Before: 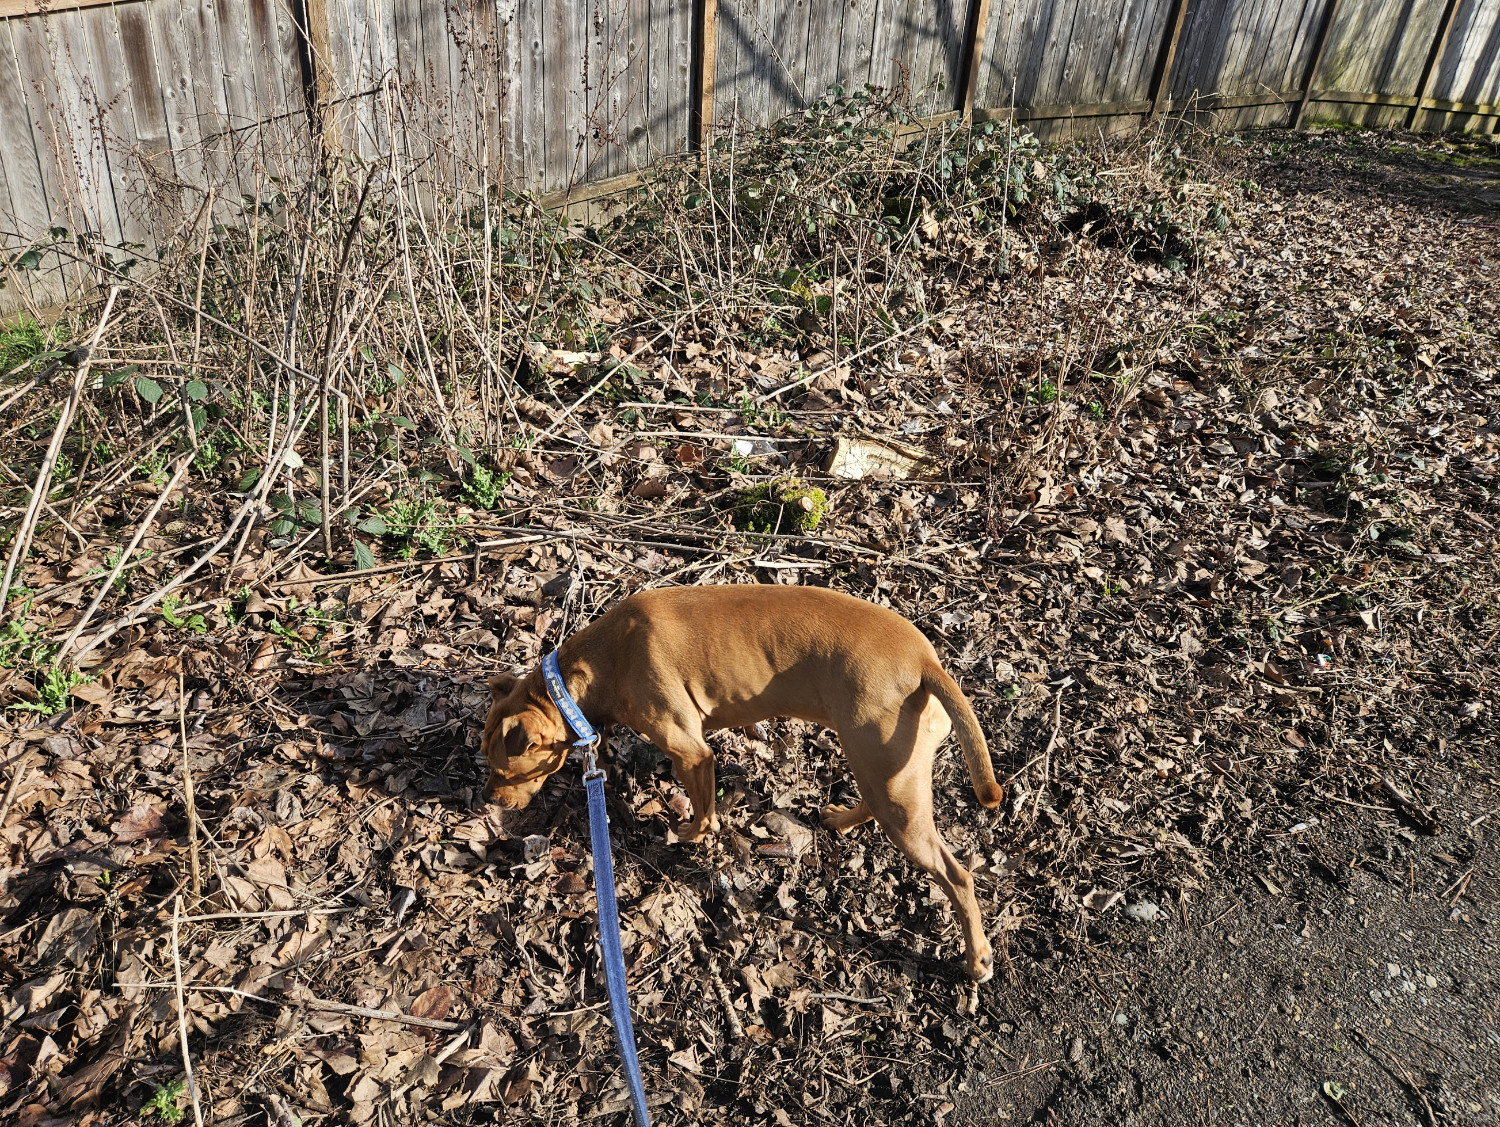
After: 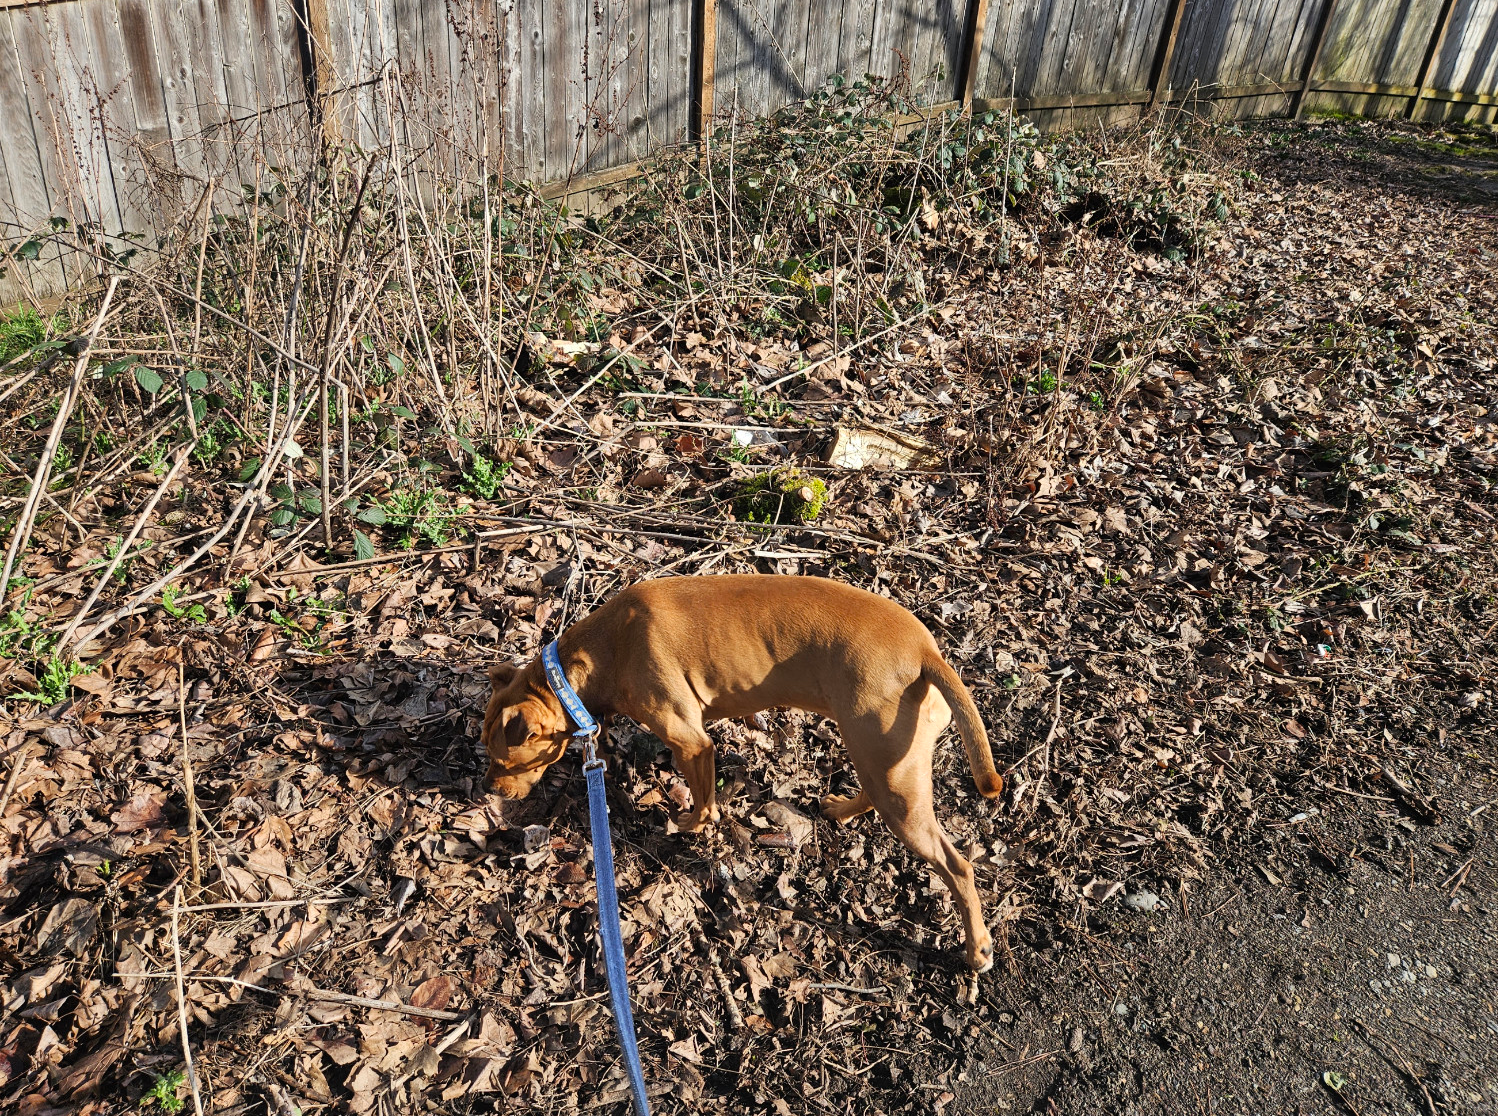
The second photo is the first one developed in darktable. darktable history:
crop: top 0.975%, right 0.104%
